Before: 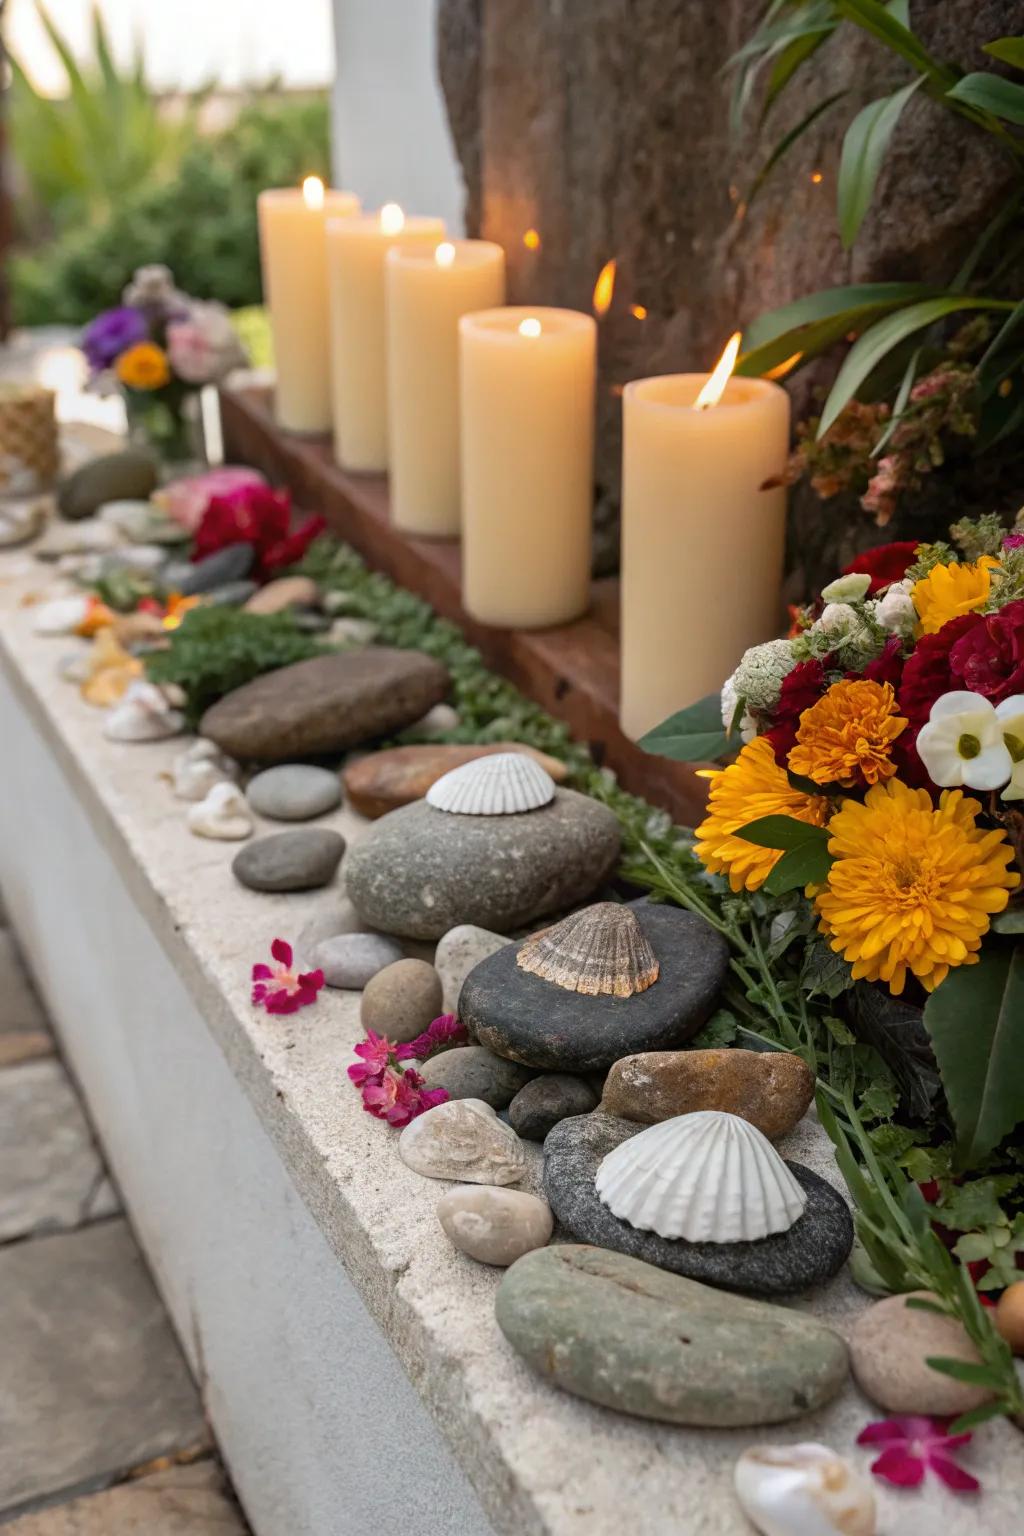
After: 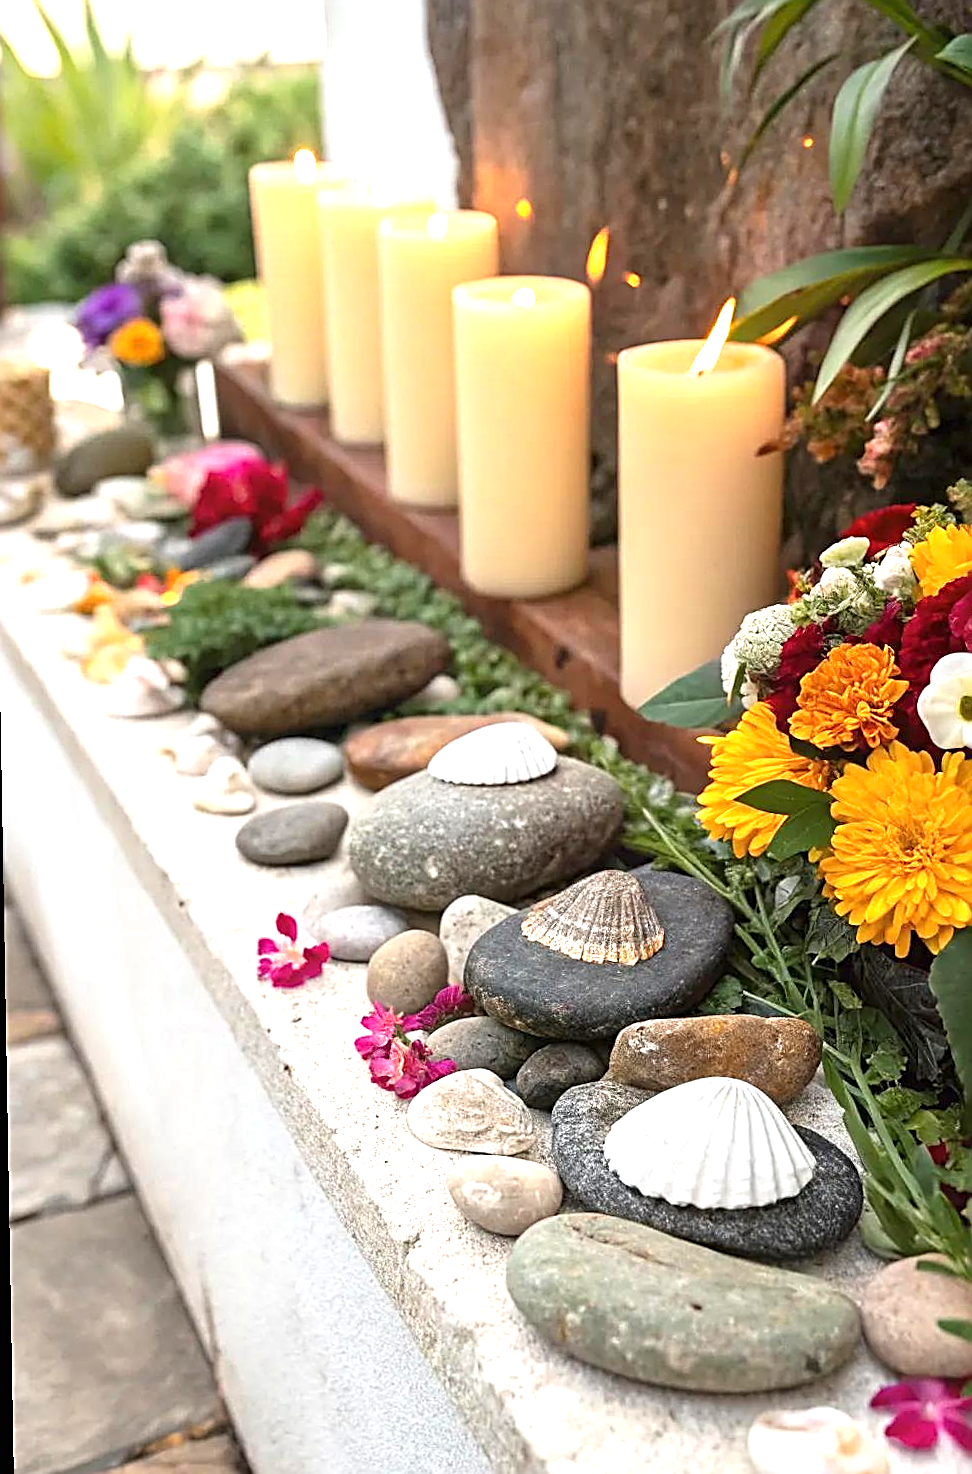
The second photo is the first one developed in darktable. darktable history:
sharpen: amount 1
crop and rotate: right 5.167%
rotate and perspective: rotation -1°, crop left 0.011, crop right 0.989, crop top 0.025, crop bottom 0.975
exposure: black level correction 0, exposure 1.125 EV, compensate exposure bias true, compensate highlight preservation false
